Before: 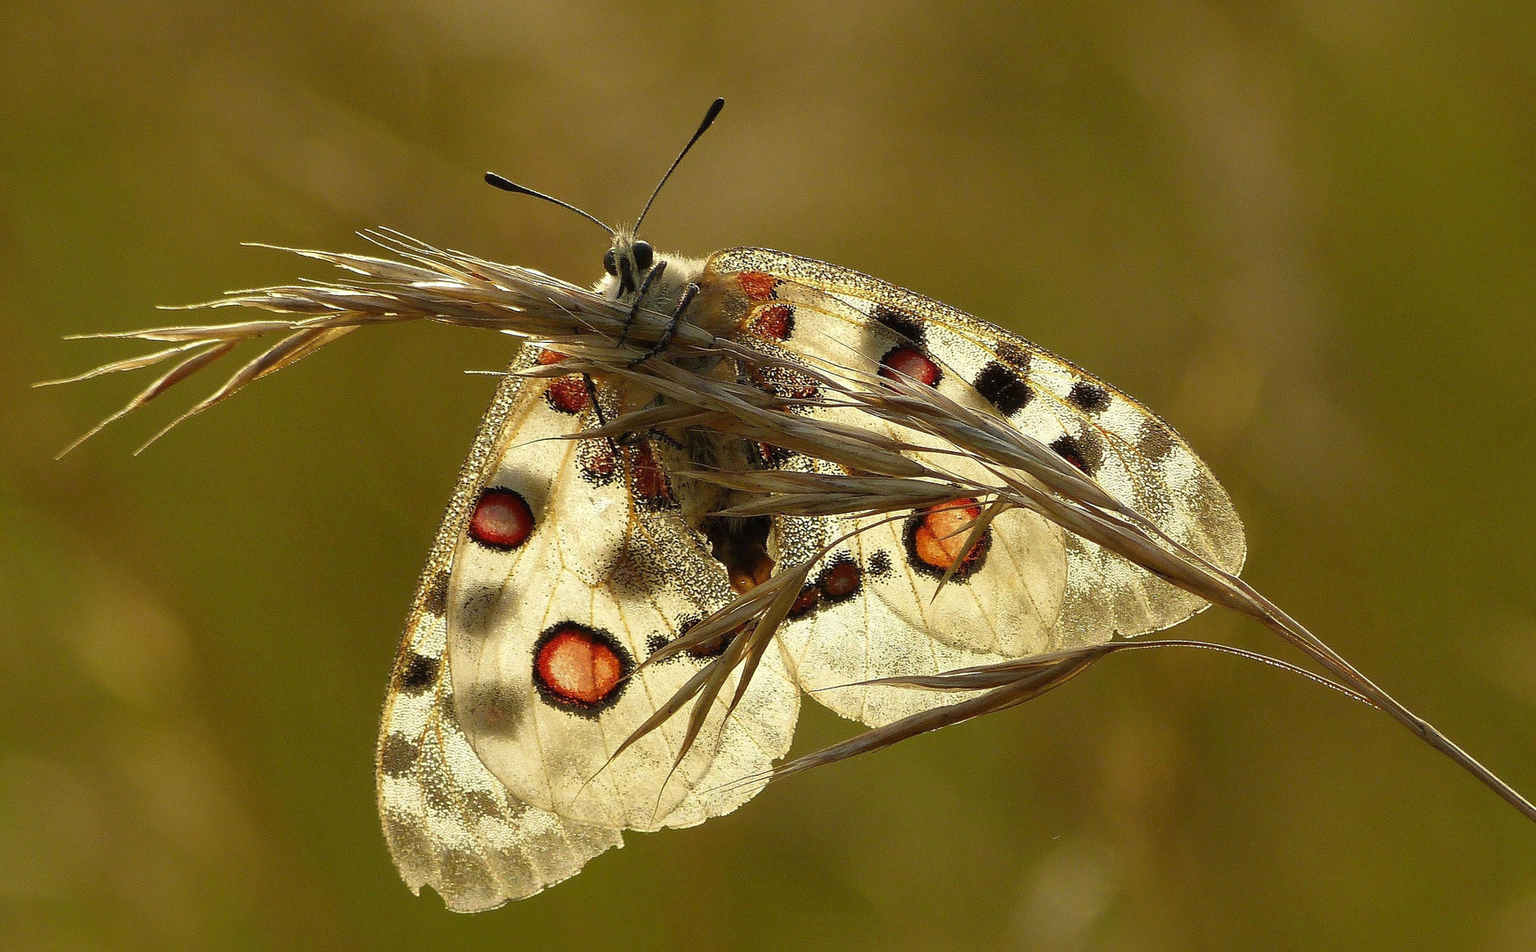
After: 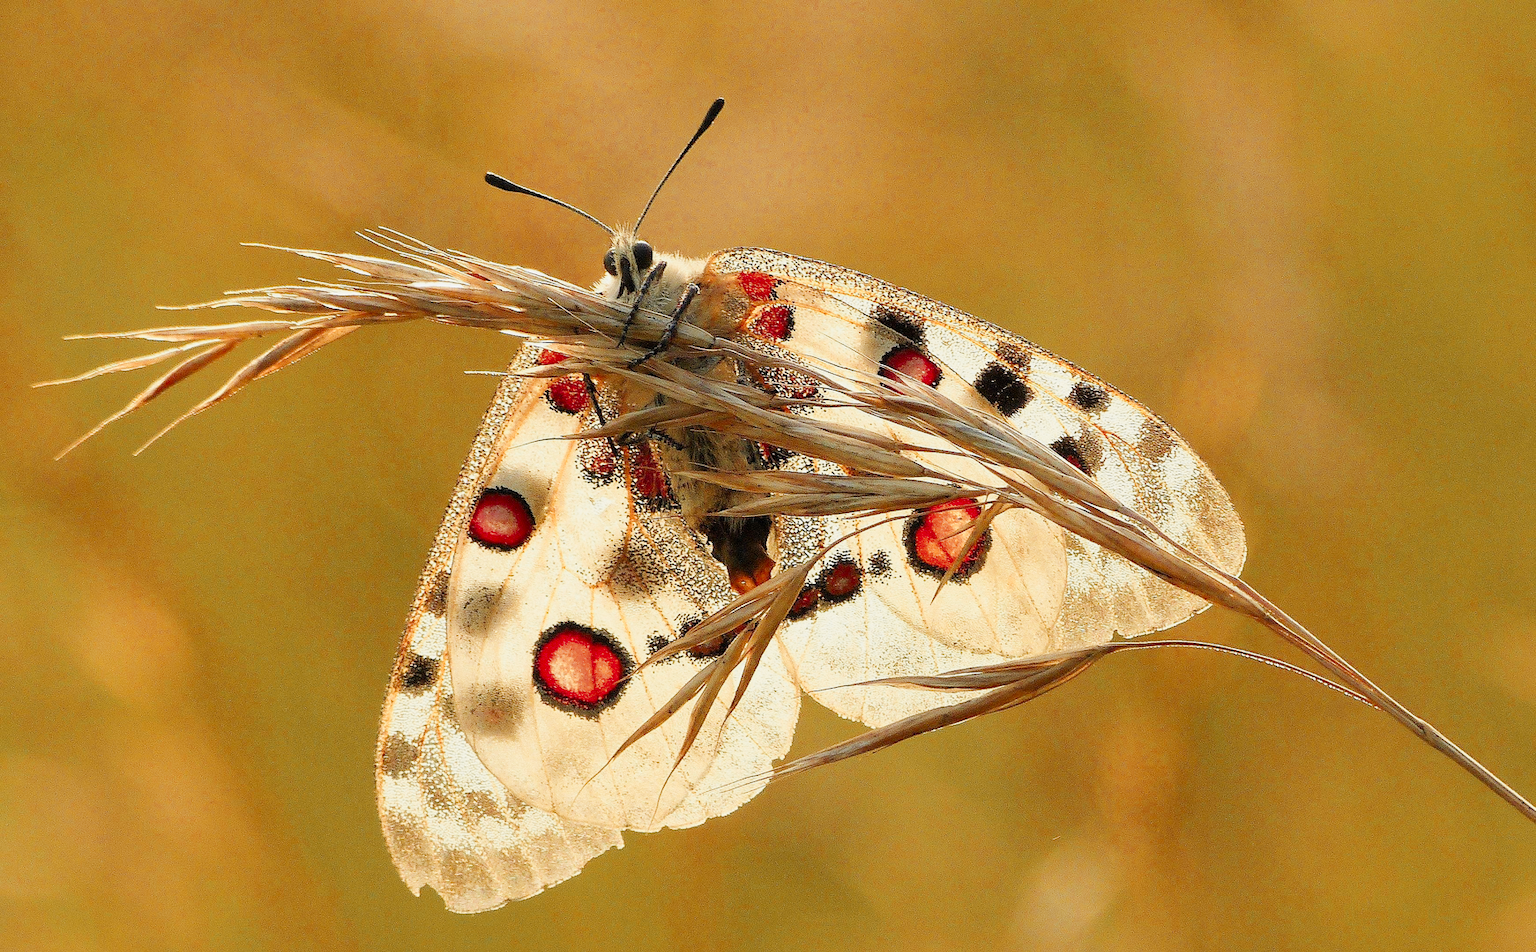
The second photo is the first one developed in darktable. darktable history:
color zones: curves: ch0 [(0, 0.363) (0.128, 0.373) (0.25, 0.5) (0.402, 0.407) (0.521, 0.525) (0.63, 0.559) (0.729, 0.662) (0.867, 0.471)]; ch1 [(0, 0.515) (0.136, 0.618) (0.25, 0.5) (0.378, 0) (0.516, 0) (0.622, 0.593) (0.737, 0.819) (0.87, 0.593)]; ch2 [(0, 0.529) (0.128, 0.471) (0.282, 0.451) (0.386, 0.662) (0.516, 0.525) (0.633, 0.554) (0.75, 0.62) (0.875, 0.441)]
filmic rgb: black relative exposure -7.3 EV, white relative exposure 5.07 EV, hardness 3.21
exposure: black level correction 0, exposure 1.458 EV, compensate exposure bias true, compensate highlight preservation false
